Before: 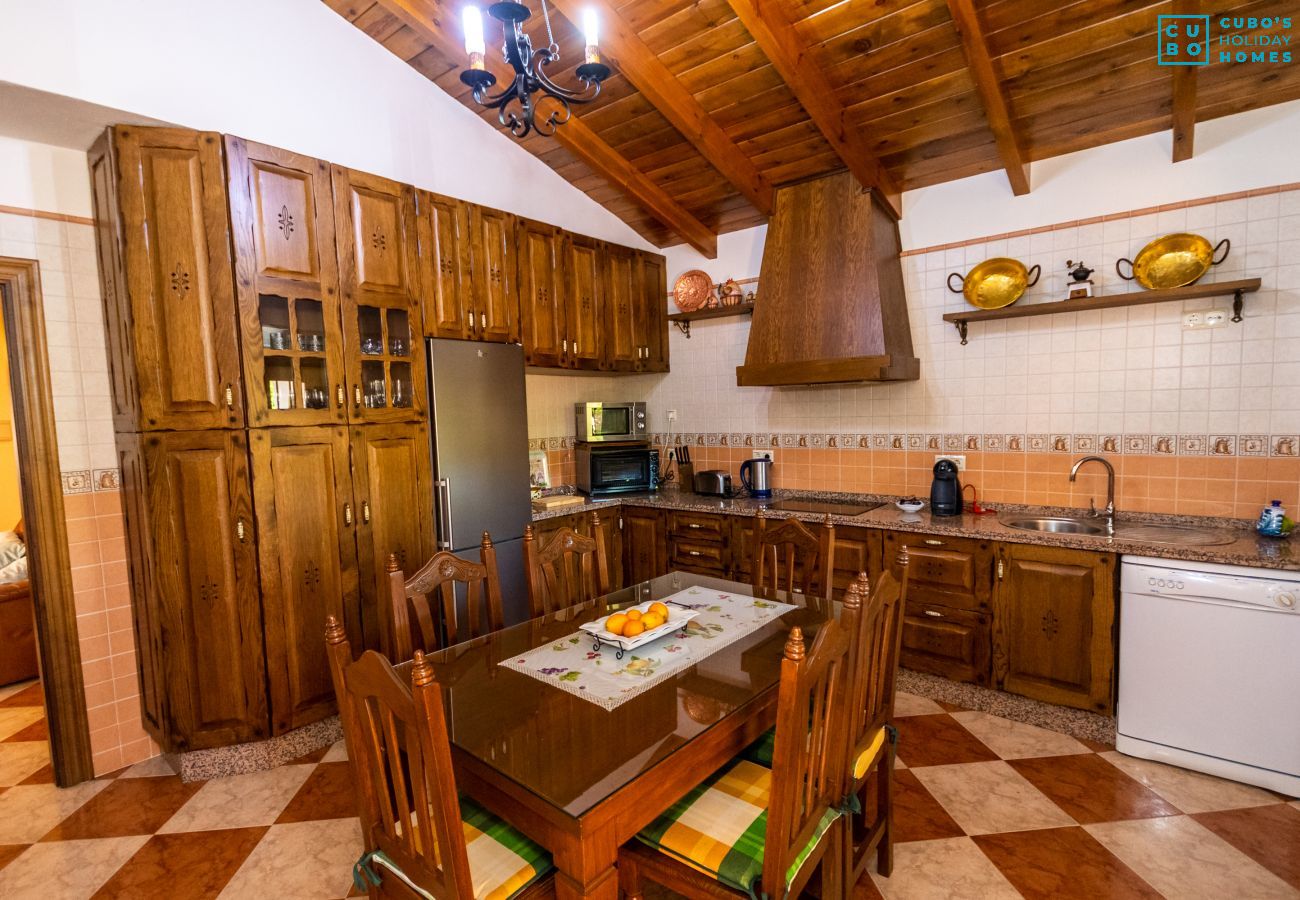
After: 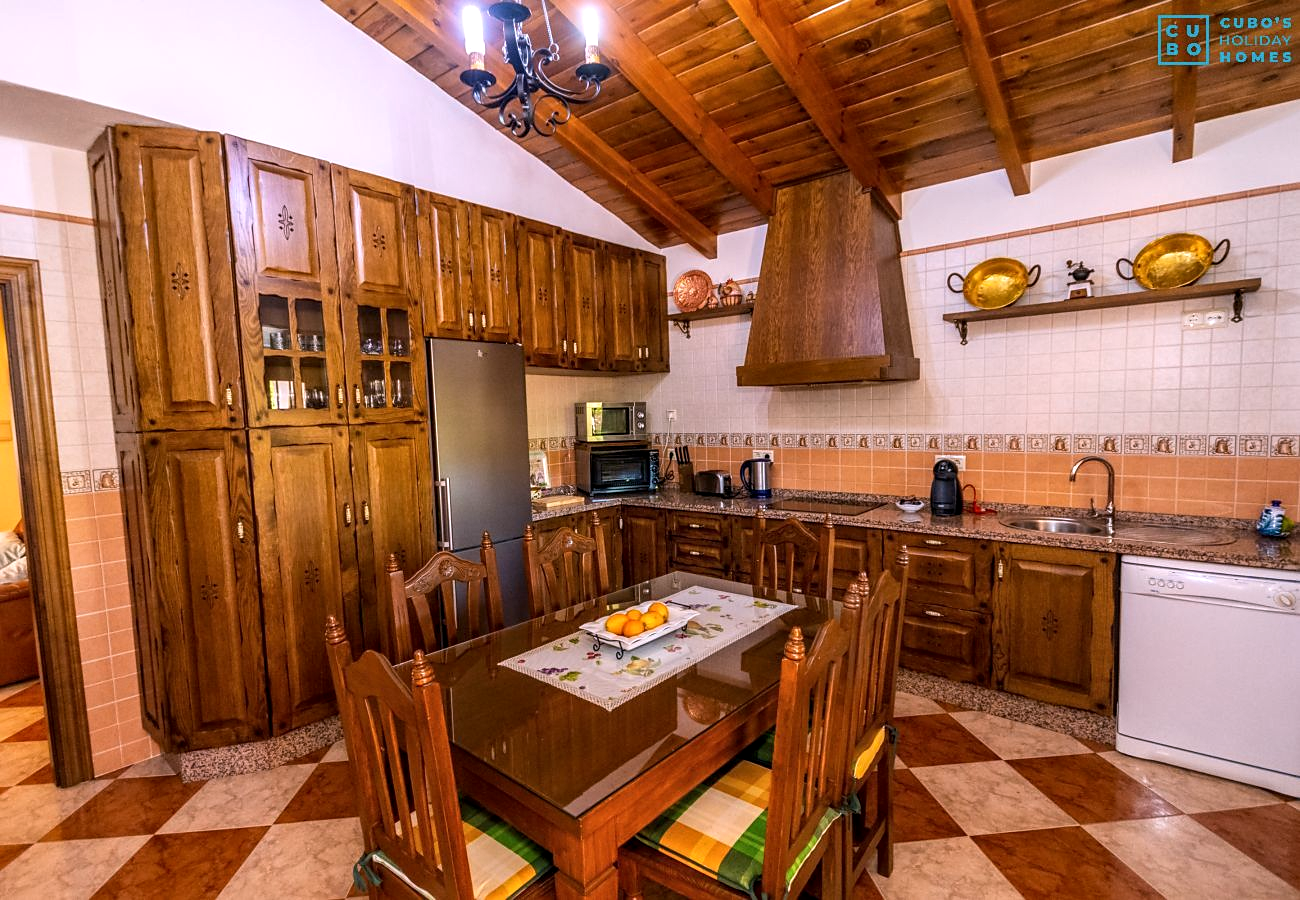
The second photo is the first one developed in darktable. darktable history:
sharpen: radius 1.559, amount 0.373, threshold 1.271
white balance: red 1.05, blue 1.072
local contrast: on, module defaults
